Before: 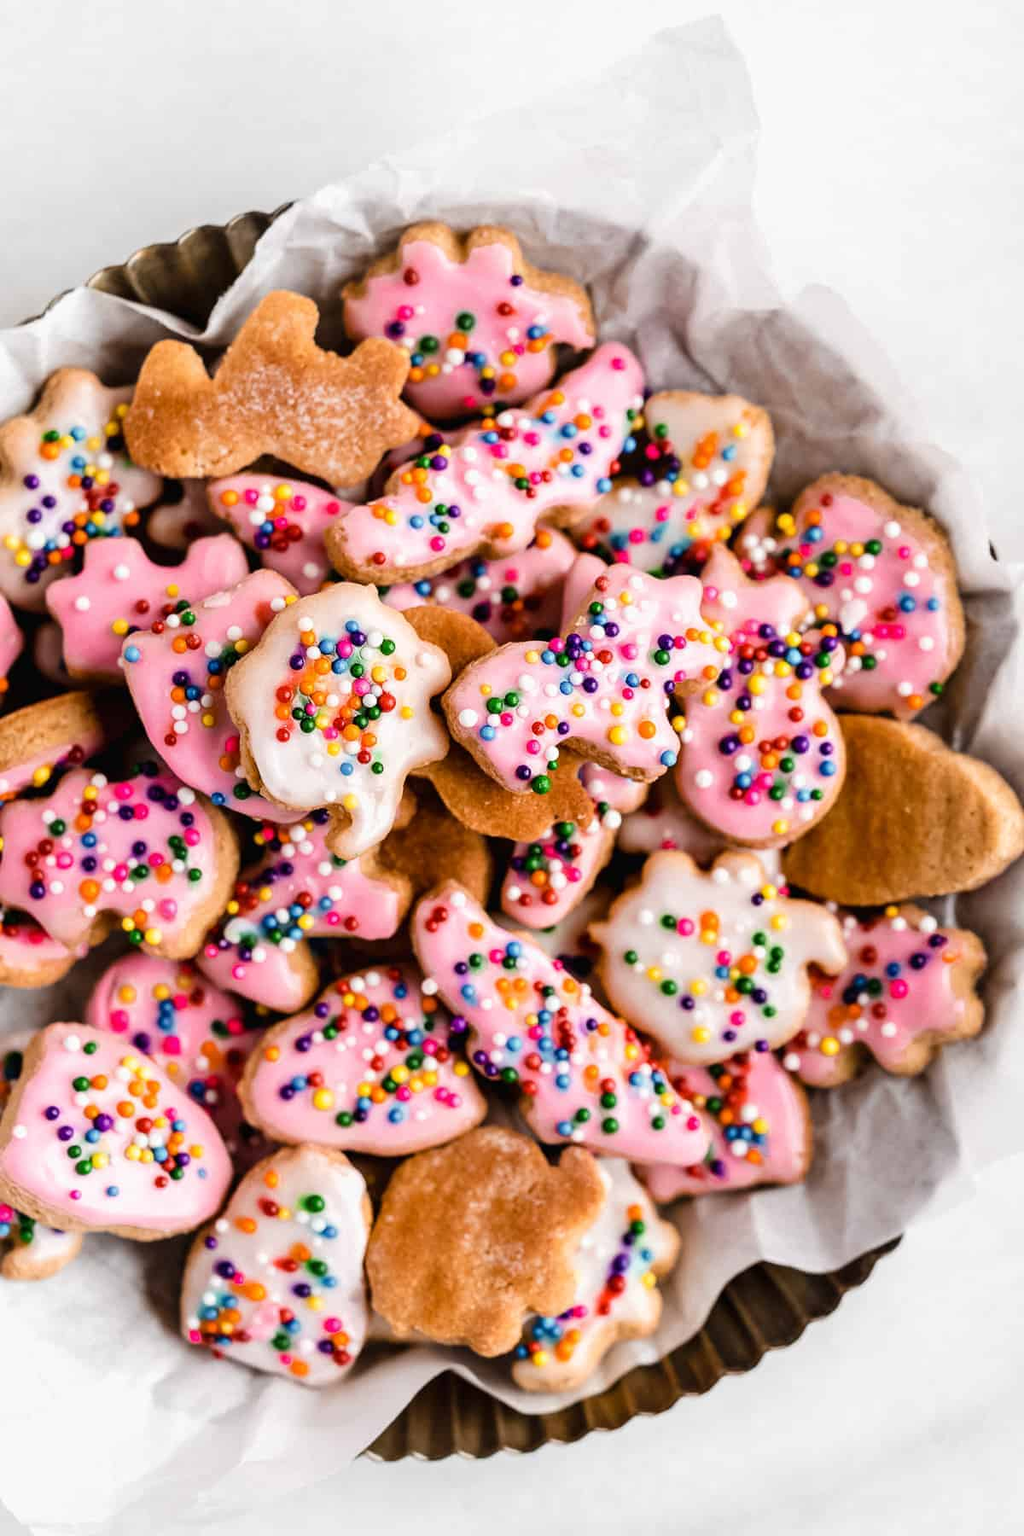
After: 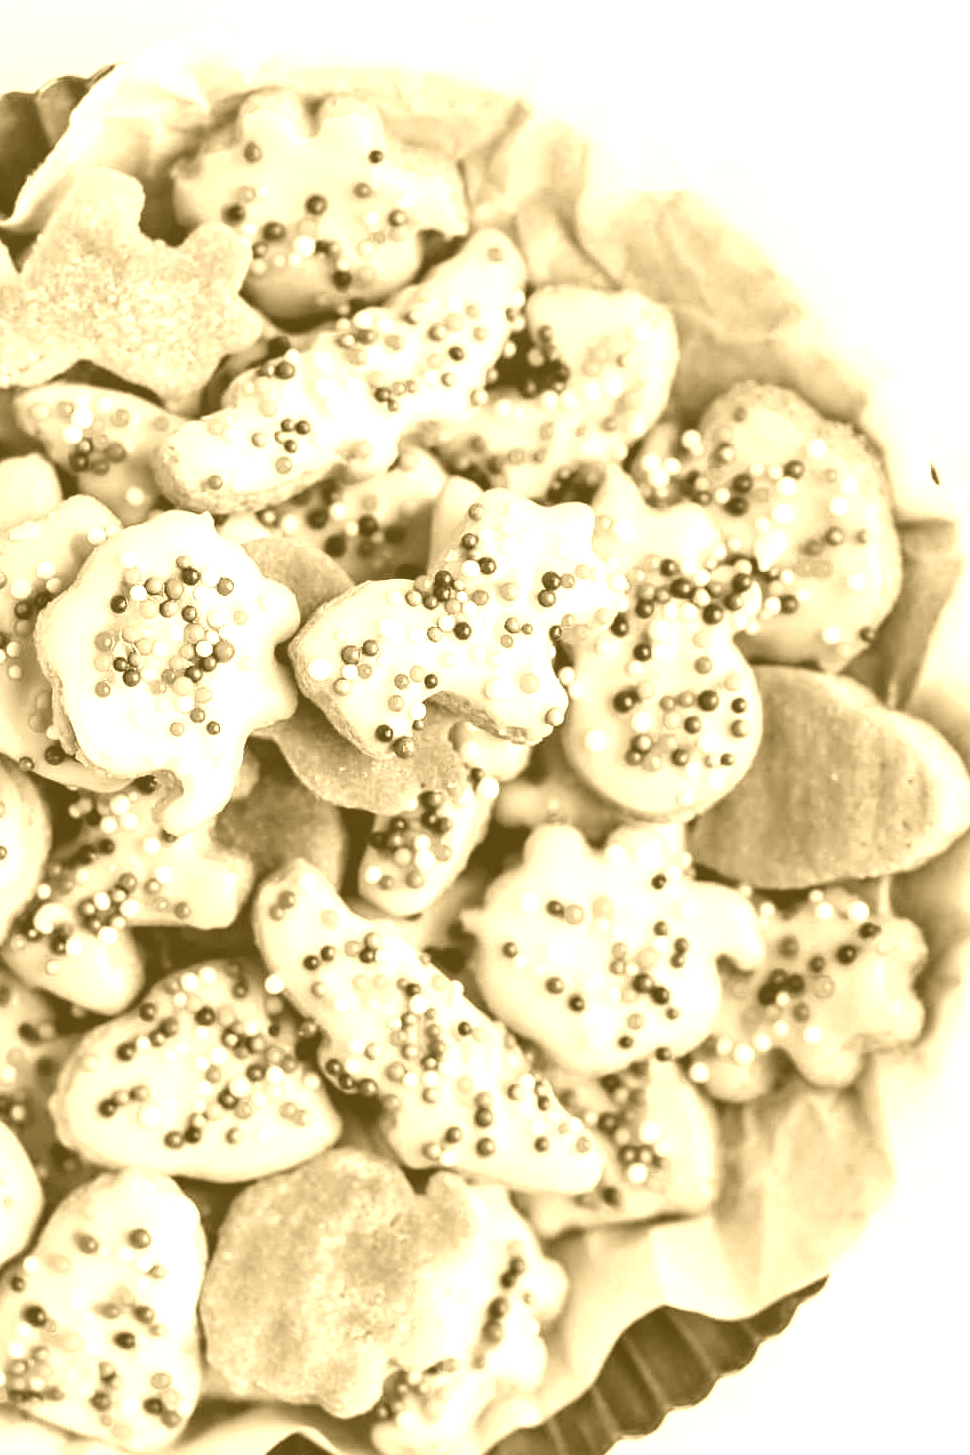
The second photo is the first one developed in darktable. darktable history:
crop: left 19.159%, top 9.58%, bottom 9.58%
colorize: hue 36°, source mix 100%
